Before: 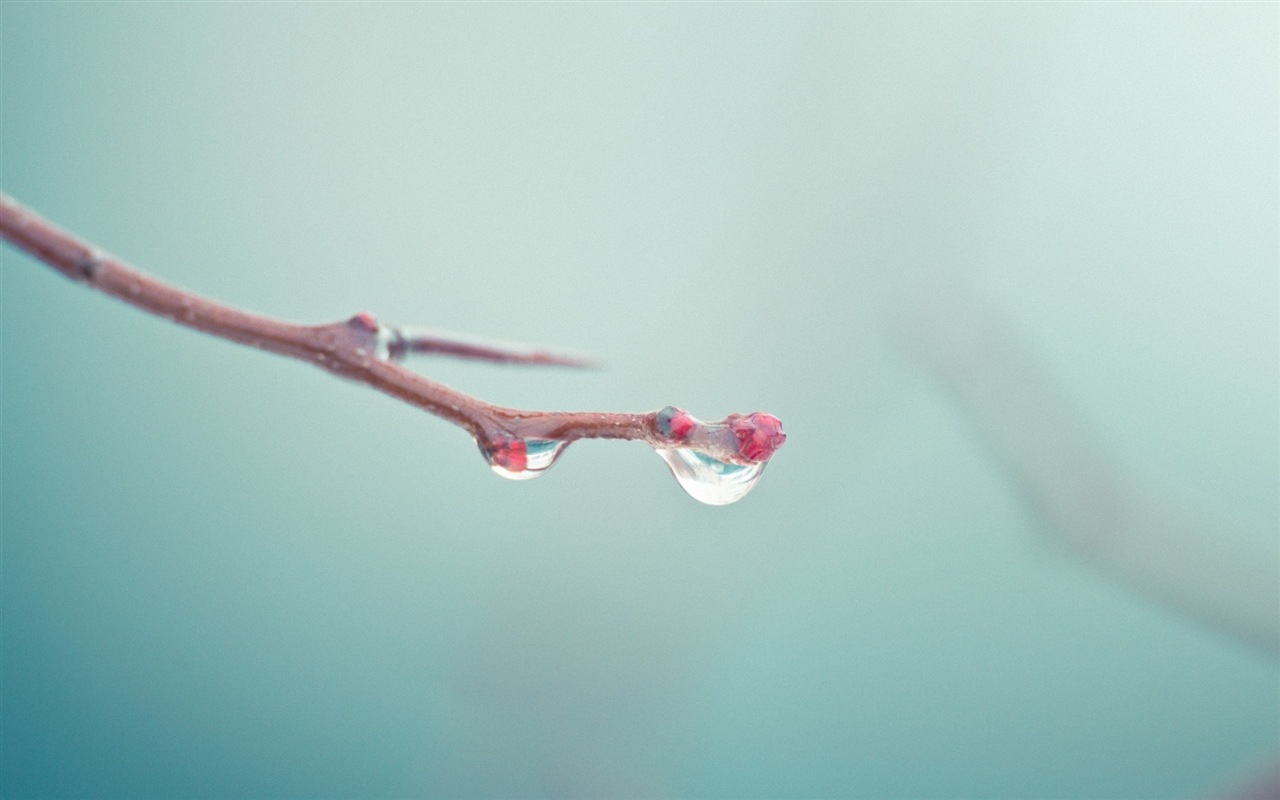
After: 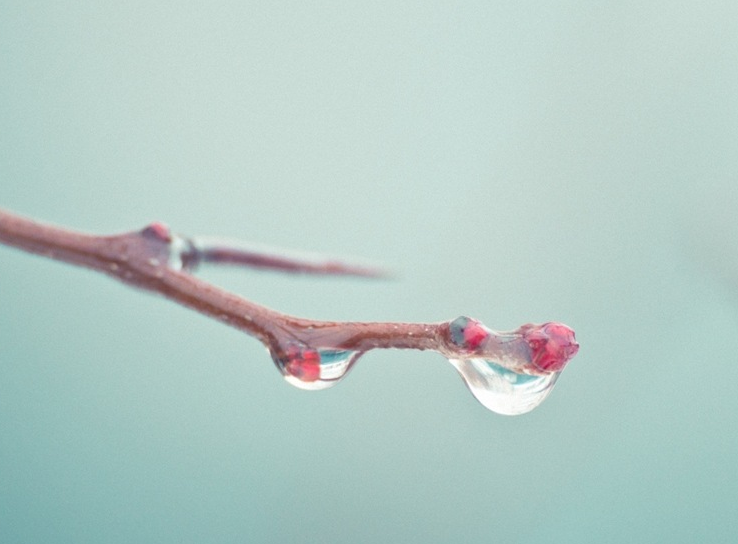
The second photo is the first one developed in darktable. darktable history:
crop: left 16.232%, top 11.34%, right 26.092%, bottom 20.555%
